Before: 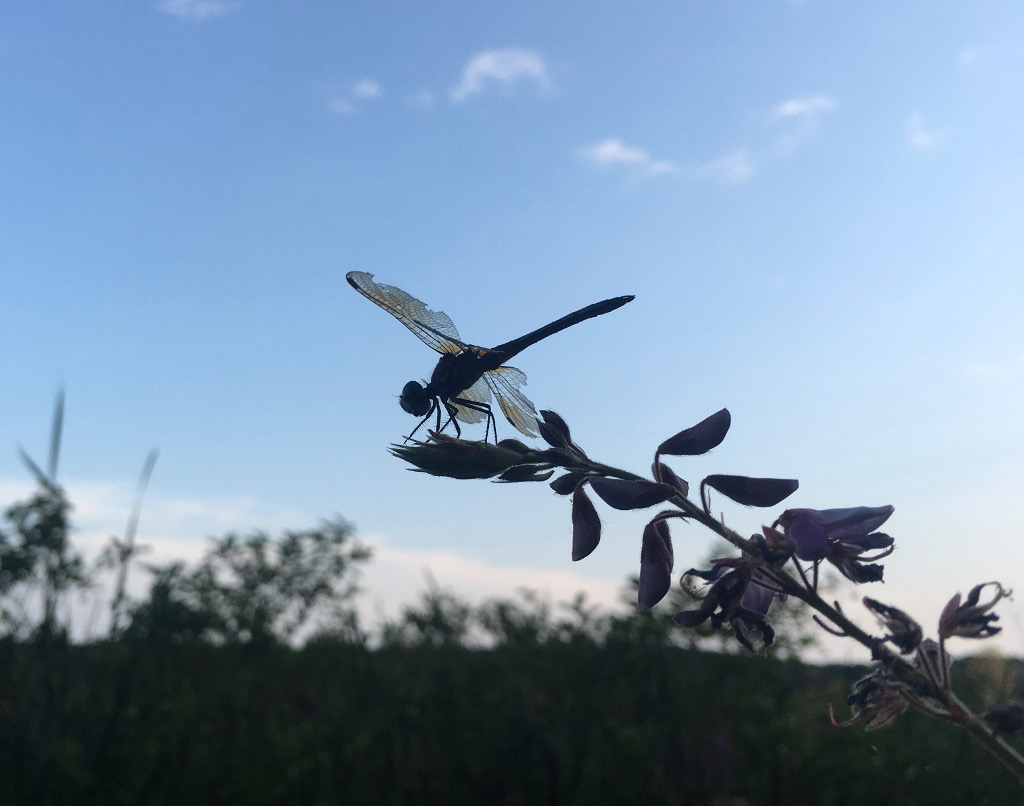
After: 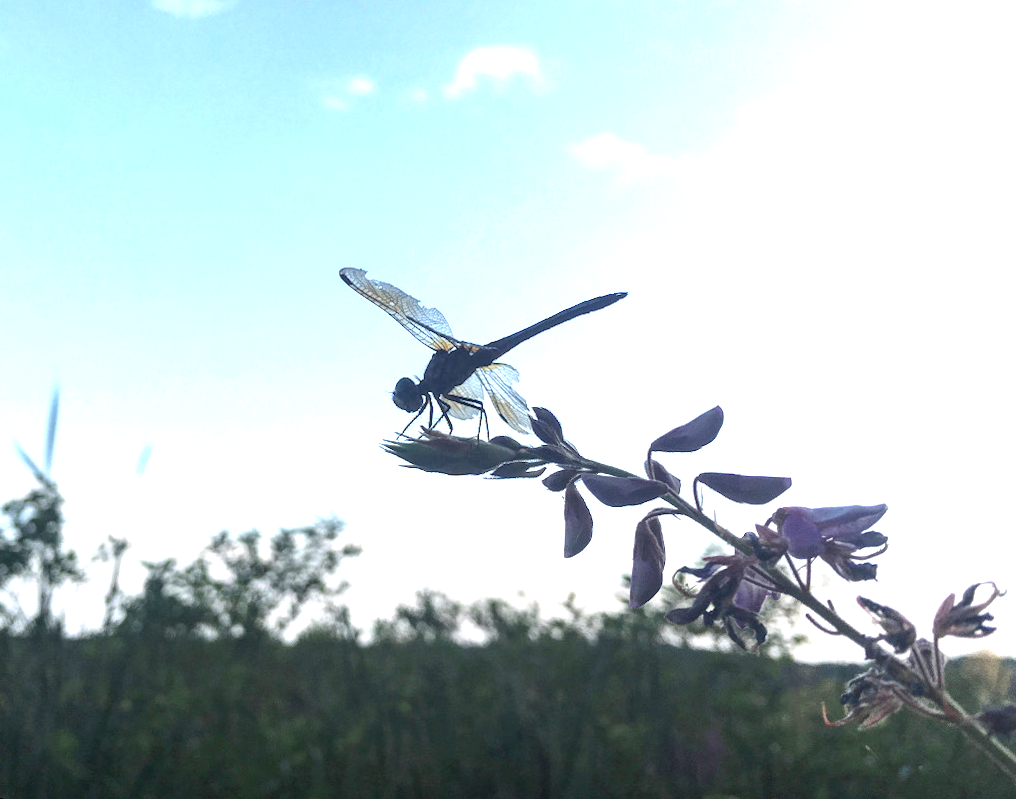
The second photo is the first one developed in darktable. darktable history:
rotate and perspective: rotation 0.192°, lens shift (horizontal) -0.015, crop left 0.005, crop right 0.996, crop top 0.006, crop bottom 0.99
exposure: black level correction 0, exposure 1.45 EV, compensate exposure bias true, compensate highlight preservation false
local contrast: on, module defaults
